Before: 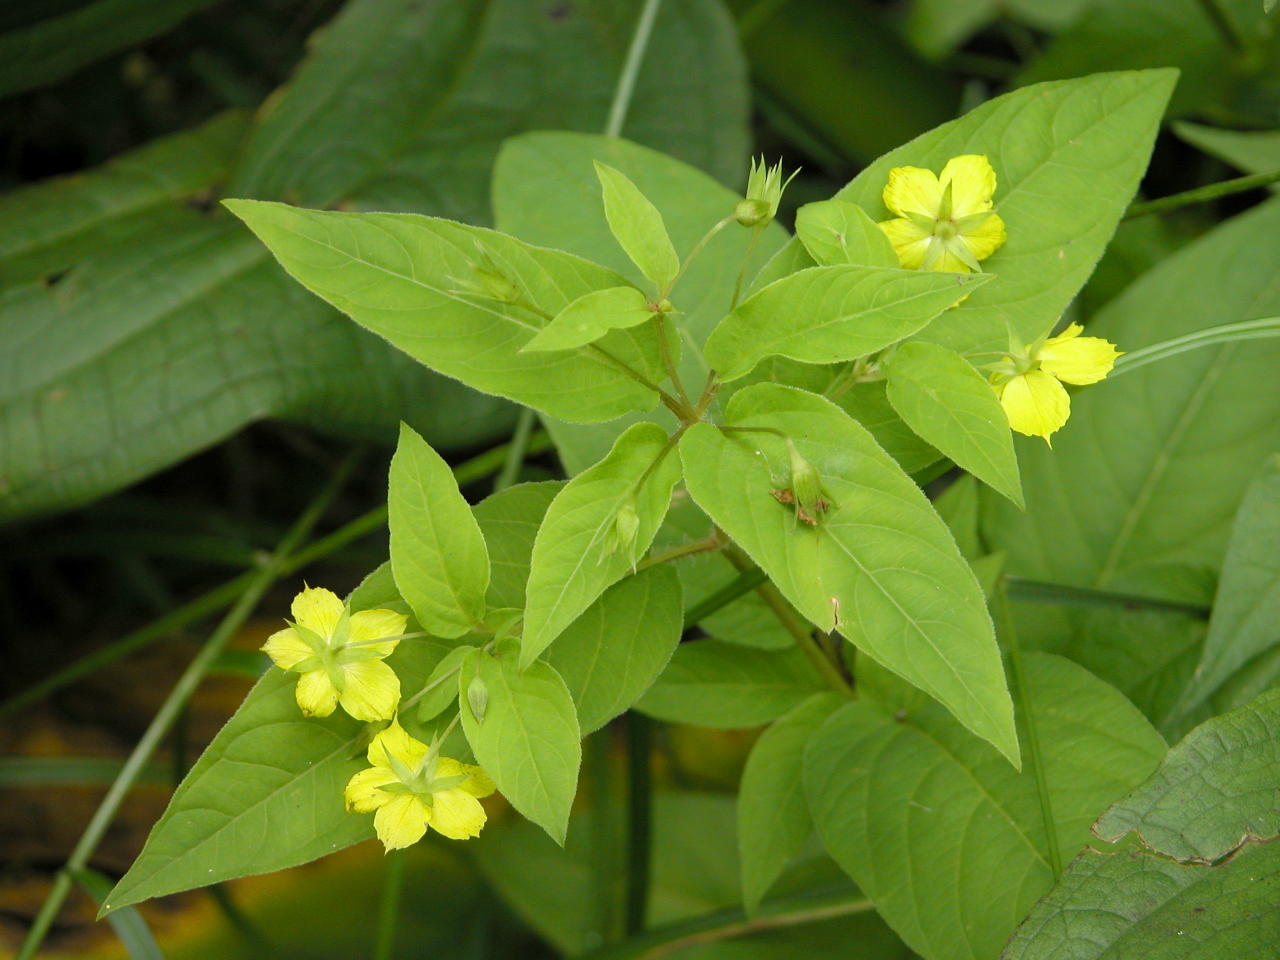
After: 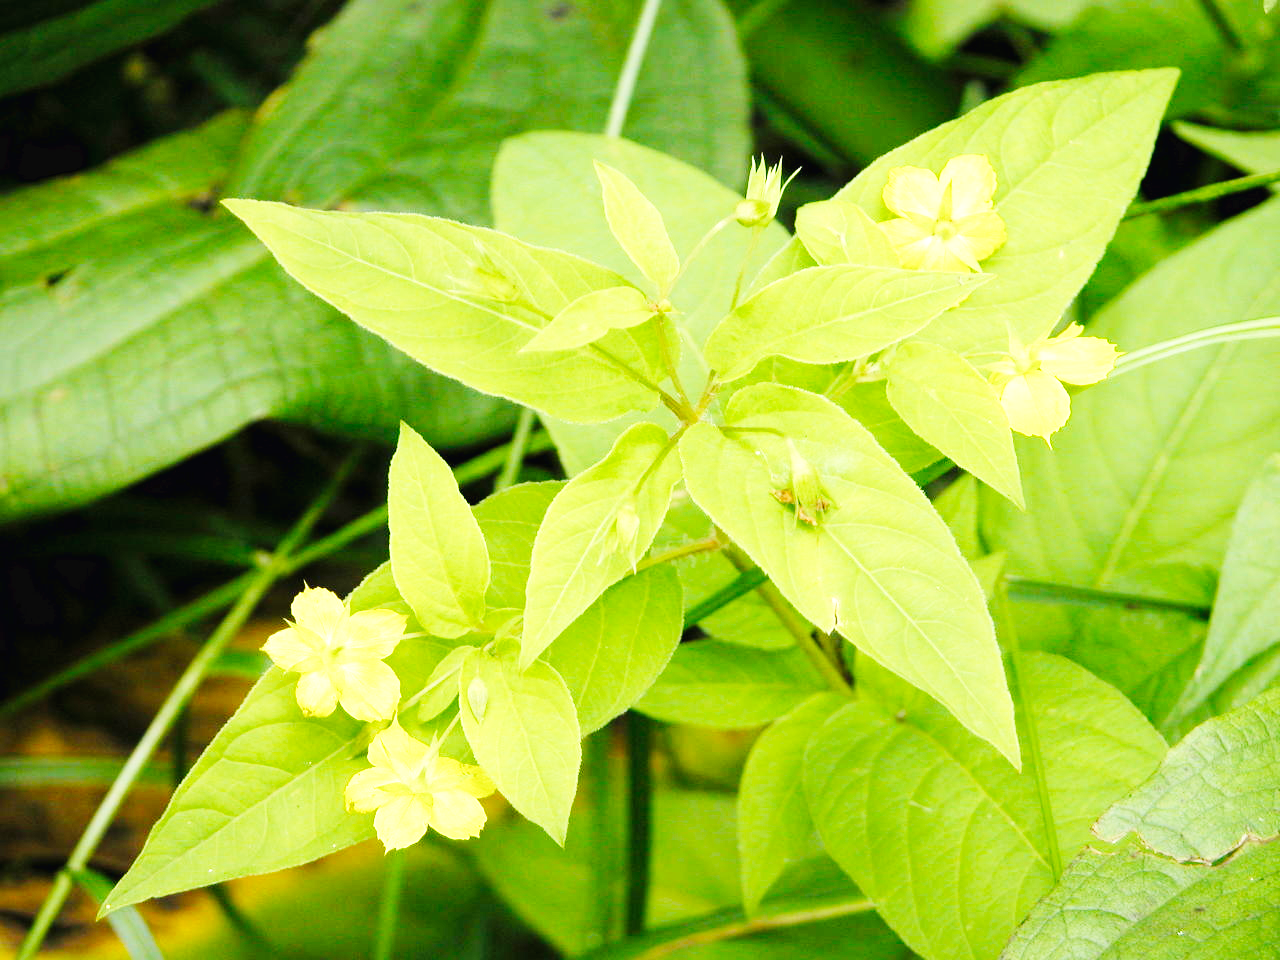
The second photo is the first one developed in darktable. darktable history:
exposure: black level correction 0.001, exposure 0.499 EV, compensate highlight preservation false
base curve: curves: ch0 [(0, 0.003) (0.001, 0.002) (0.006, 0.004) (0.02, 0.022) (0.048, 0.086) (0.094, 0.234) (0.162, 0.431) (0.258, 0.629) (0.385, 0.8) (0.548, 0.918) (0.751, 0.988) (1, 1)], preserve colors none
